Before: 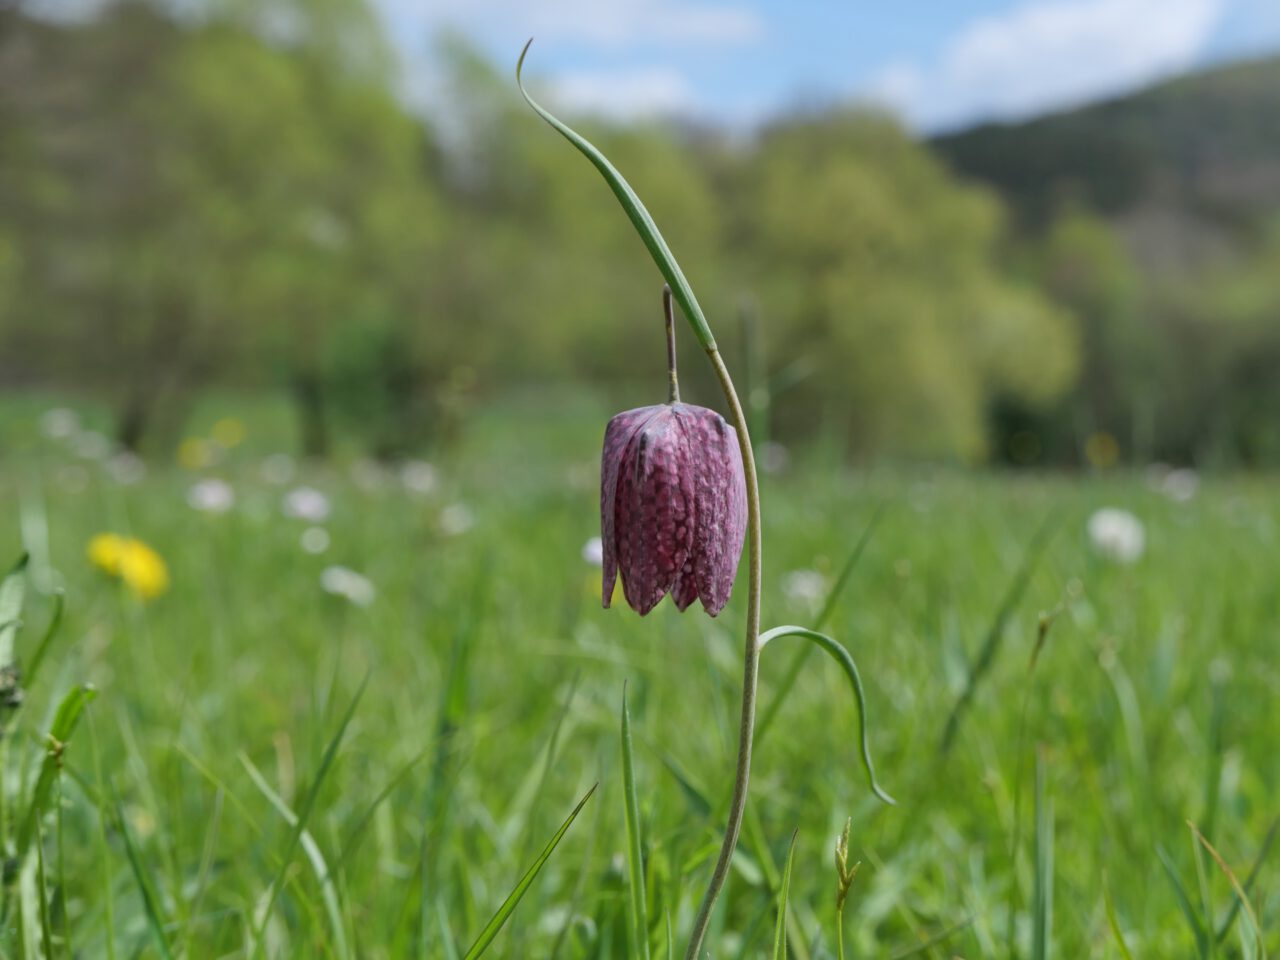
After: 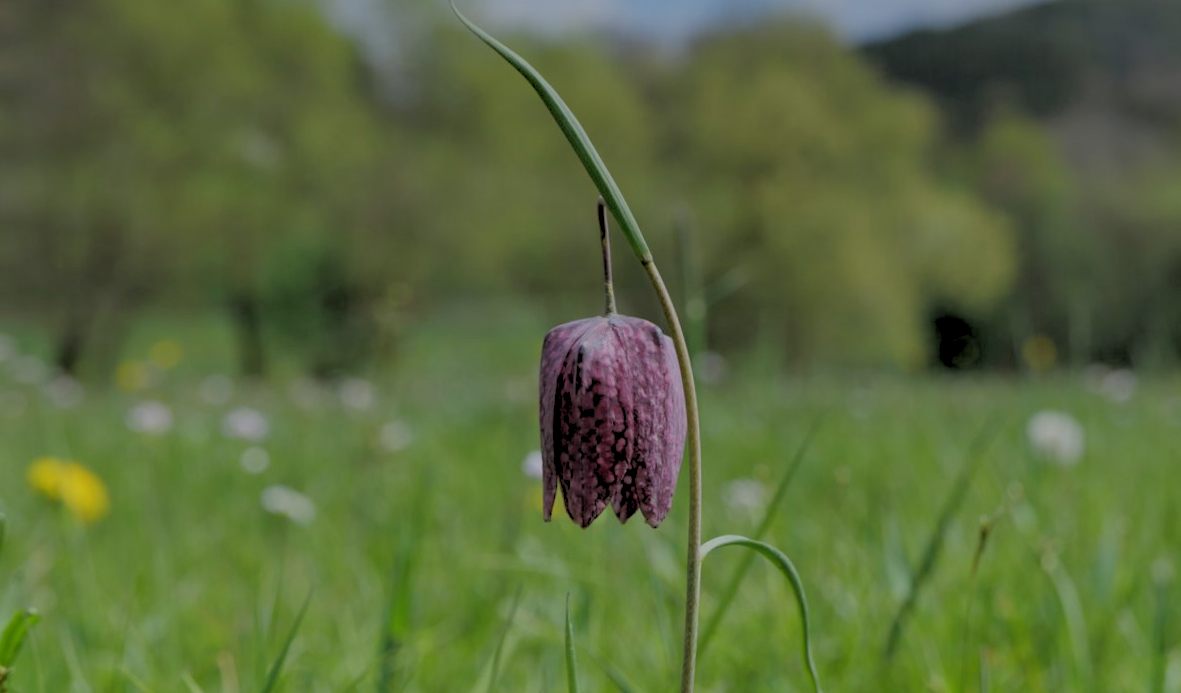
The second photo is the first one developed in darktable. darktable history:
crop: left 5.596%, top 10.314%, right 3.534%, bottom 19.395%
rgb levels: preserve colors sum RGB, levels [[0.038, 0.433, 0.934], [0, 0.5, 1], [0, 0.5, 1]]
exposure: exposure -0.582 EV, compensate highlight preservation false
graduated density: on, module defaults
rotate and perspective: rotation -1.24°, automatic cropping off
